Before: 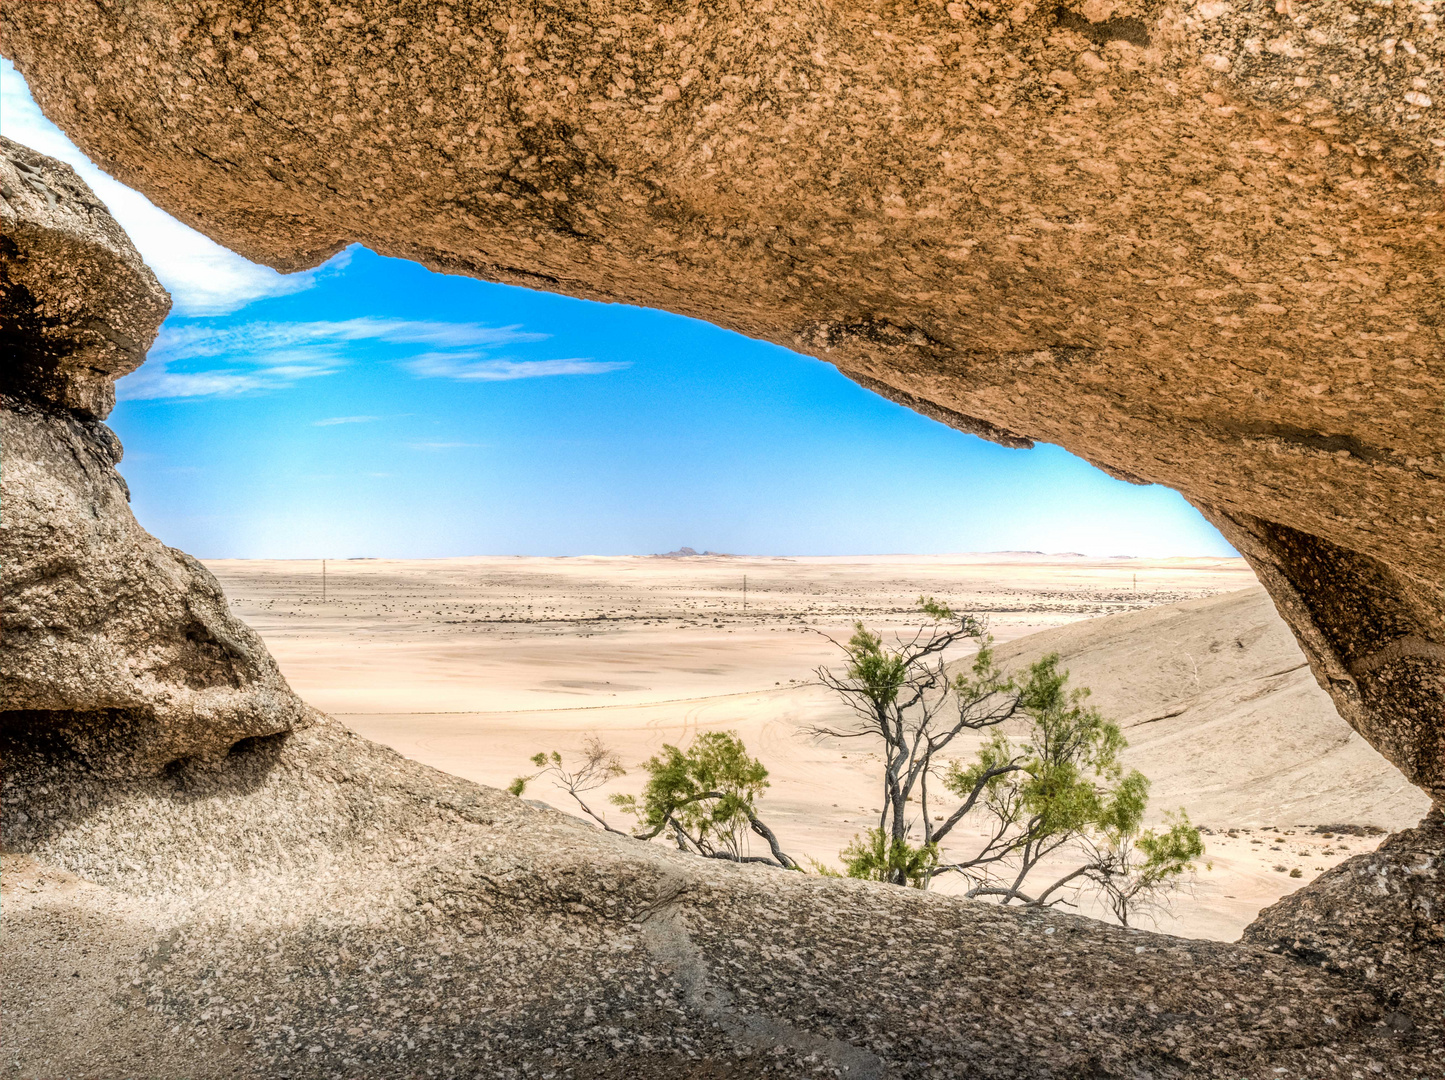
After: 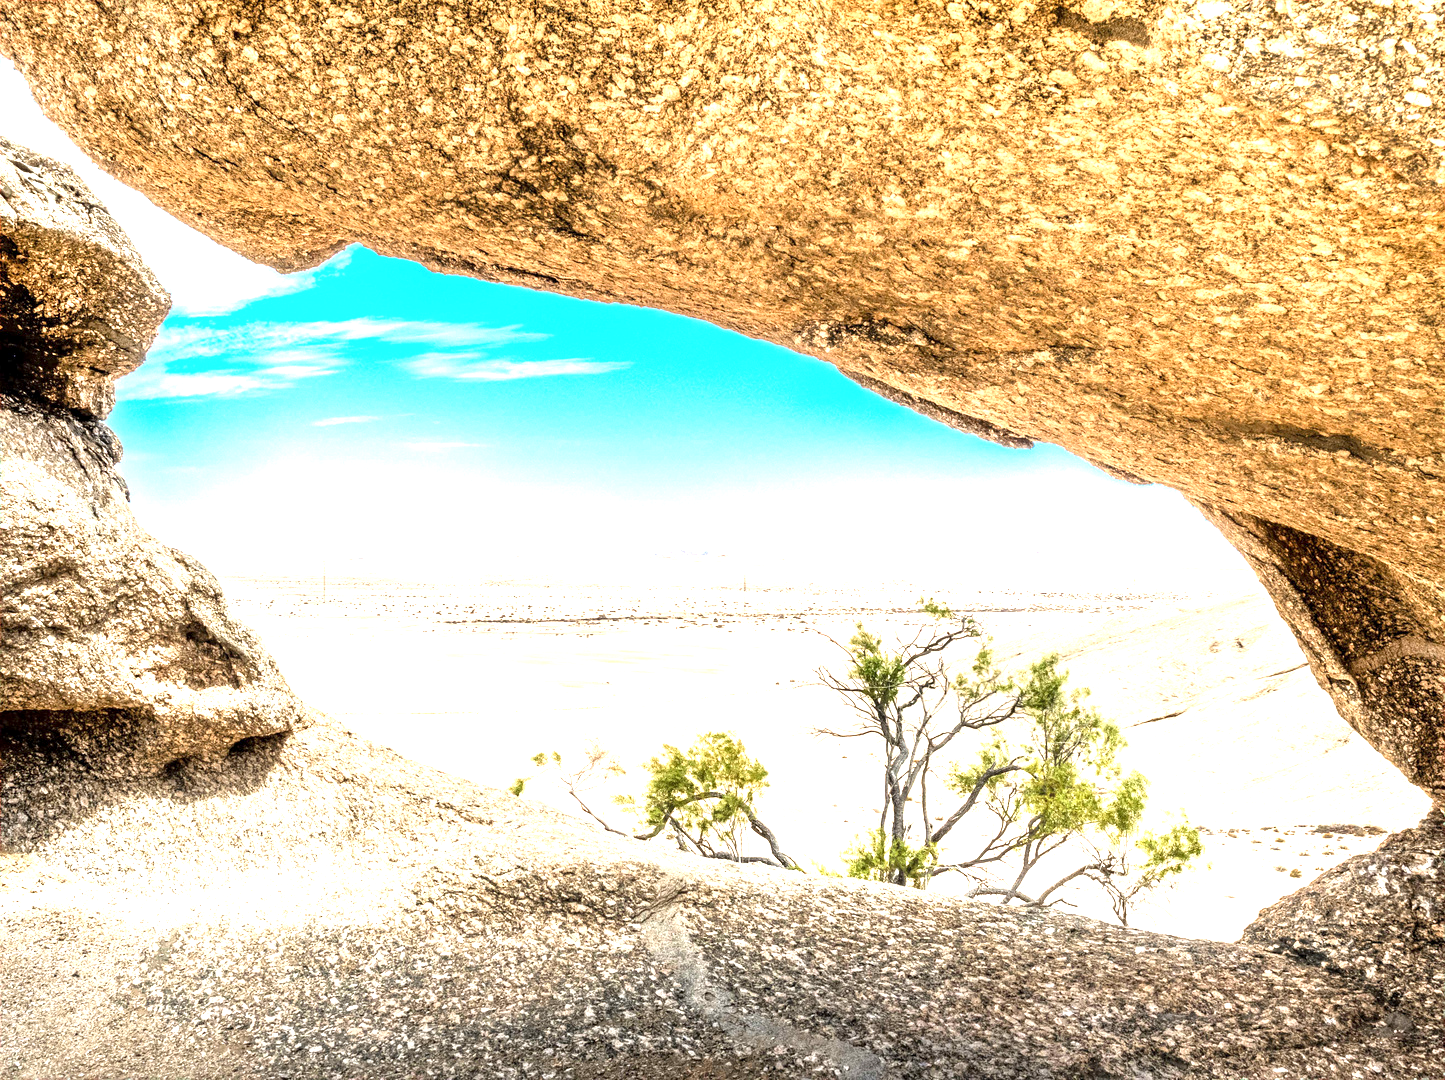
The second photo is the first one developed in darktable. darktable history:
local contrast: highlights 100%, shadows 100%, detail 120%, midtone range 0.2
exposure: exposure 1.5 EV, compensate highlight preservation false
